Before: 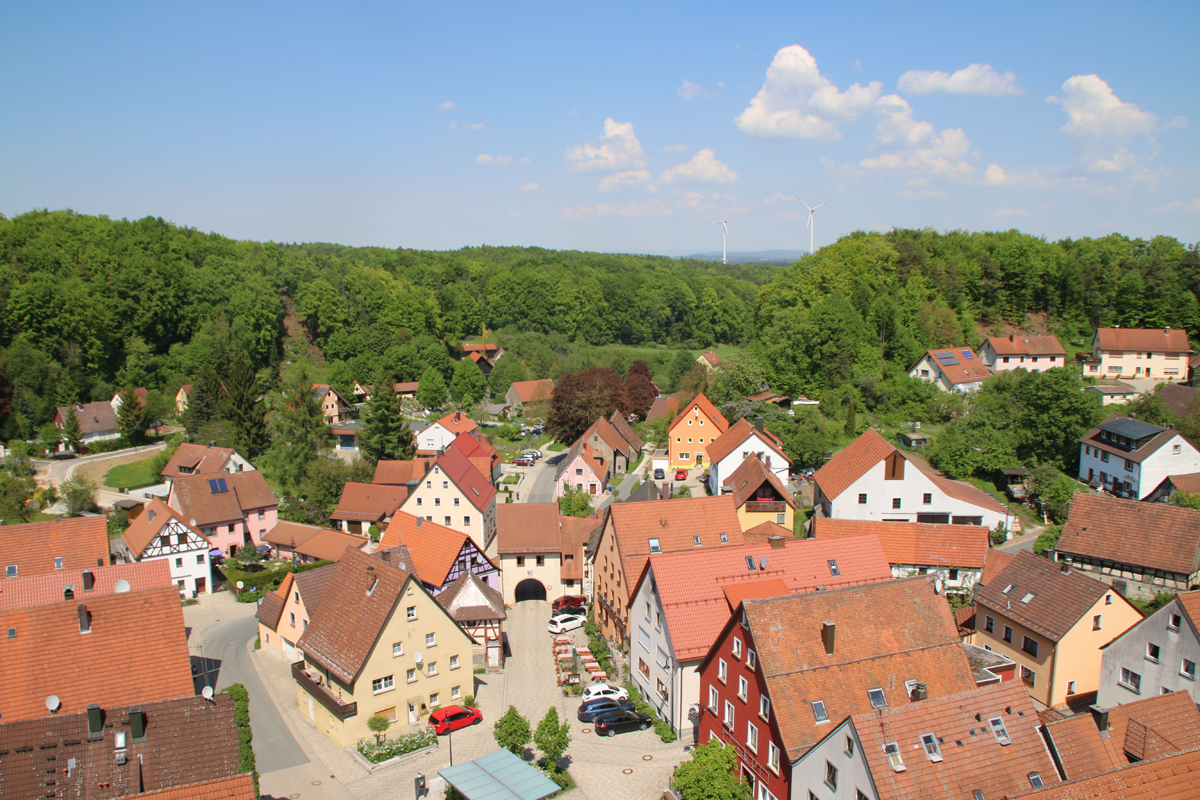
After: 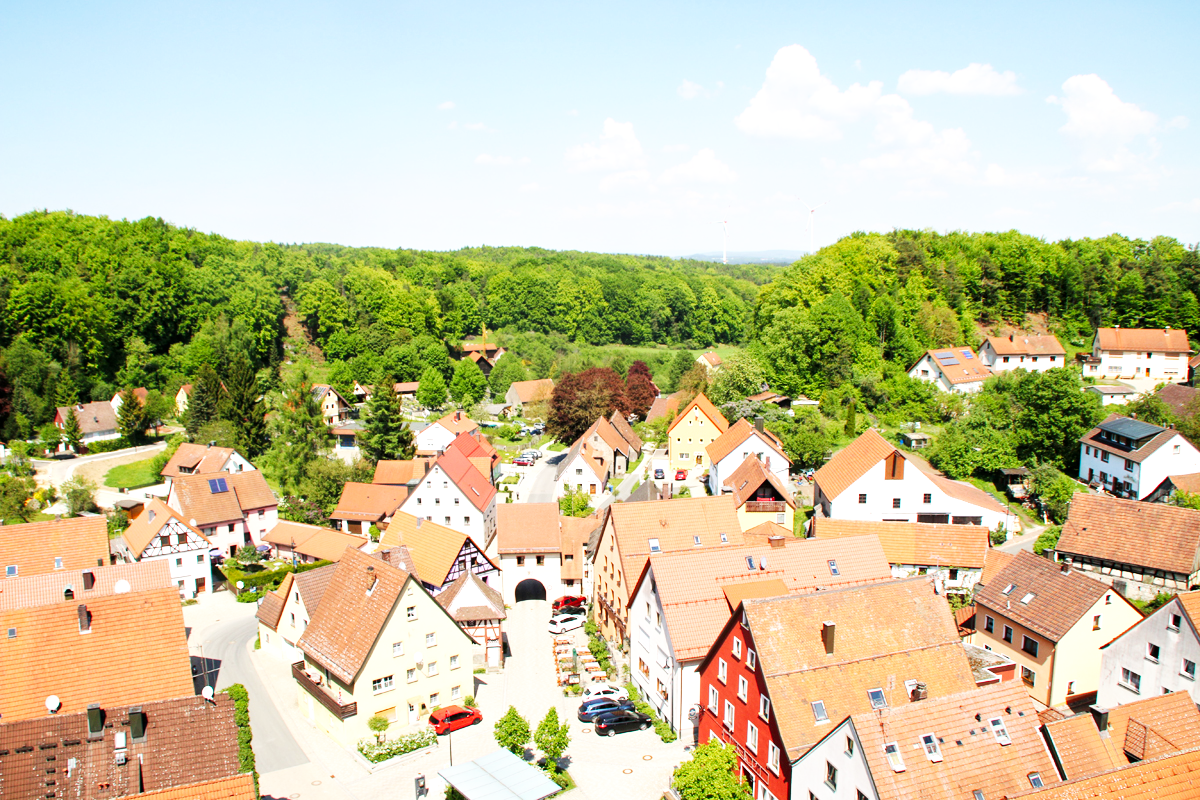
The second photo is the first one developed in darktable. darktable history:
local contrast: highlights 106%, shadows 99%, detail 120%, midtone range 0.2
base curve: curves: ch0 [(0, 0) (0.007, 0.004) (0.027, 0.03) (0.046, 0.07) (0.207, 0.54) (0.442, 0.872) (0.673, 0.972) (1, 1)], preserve colors none
